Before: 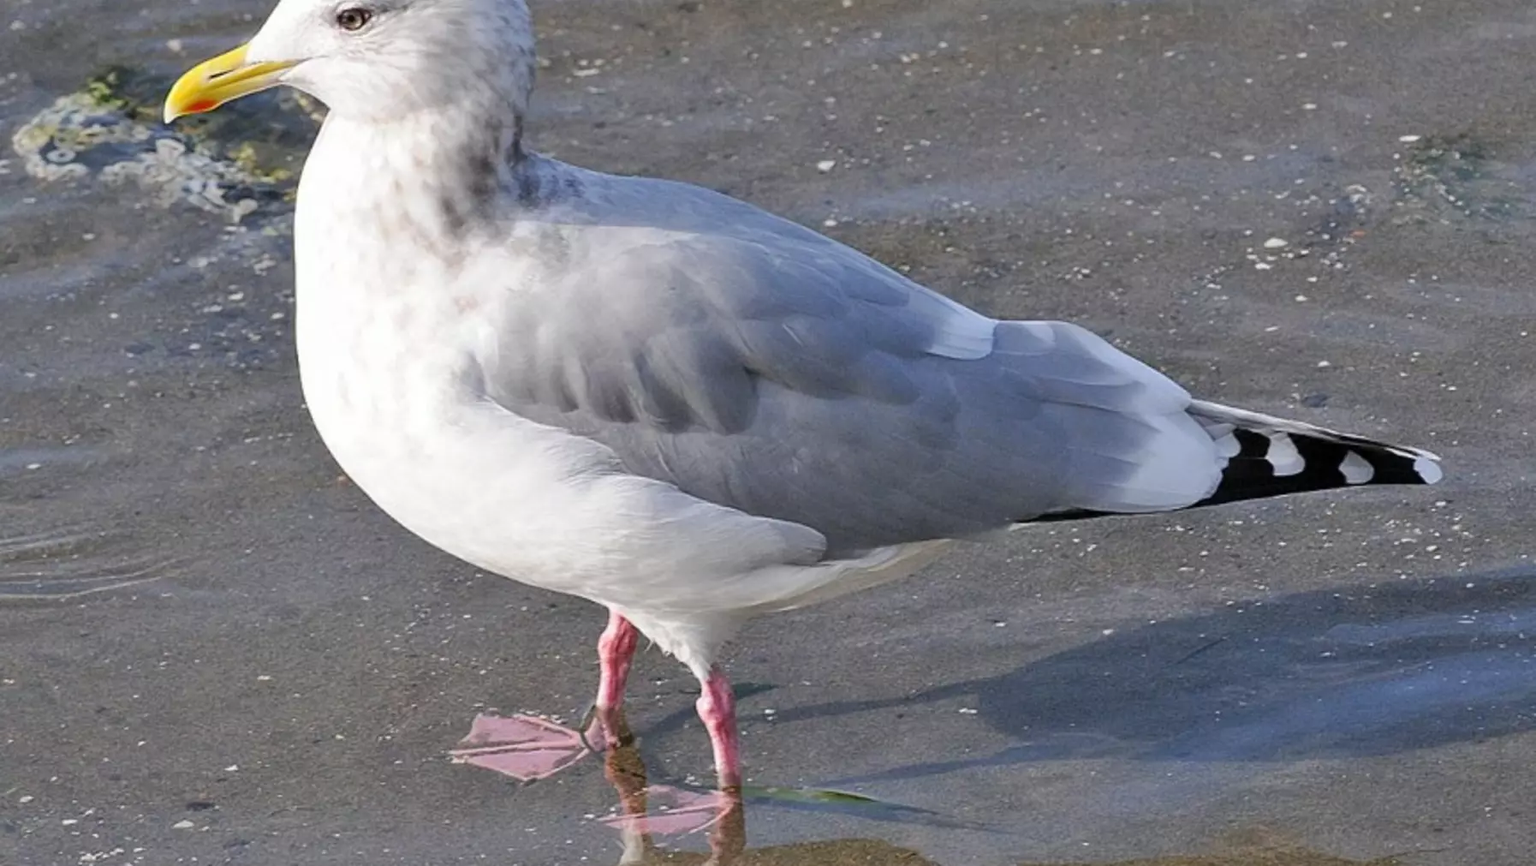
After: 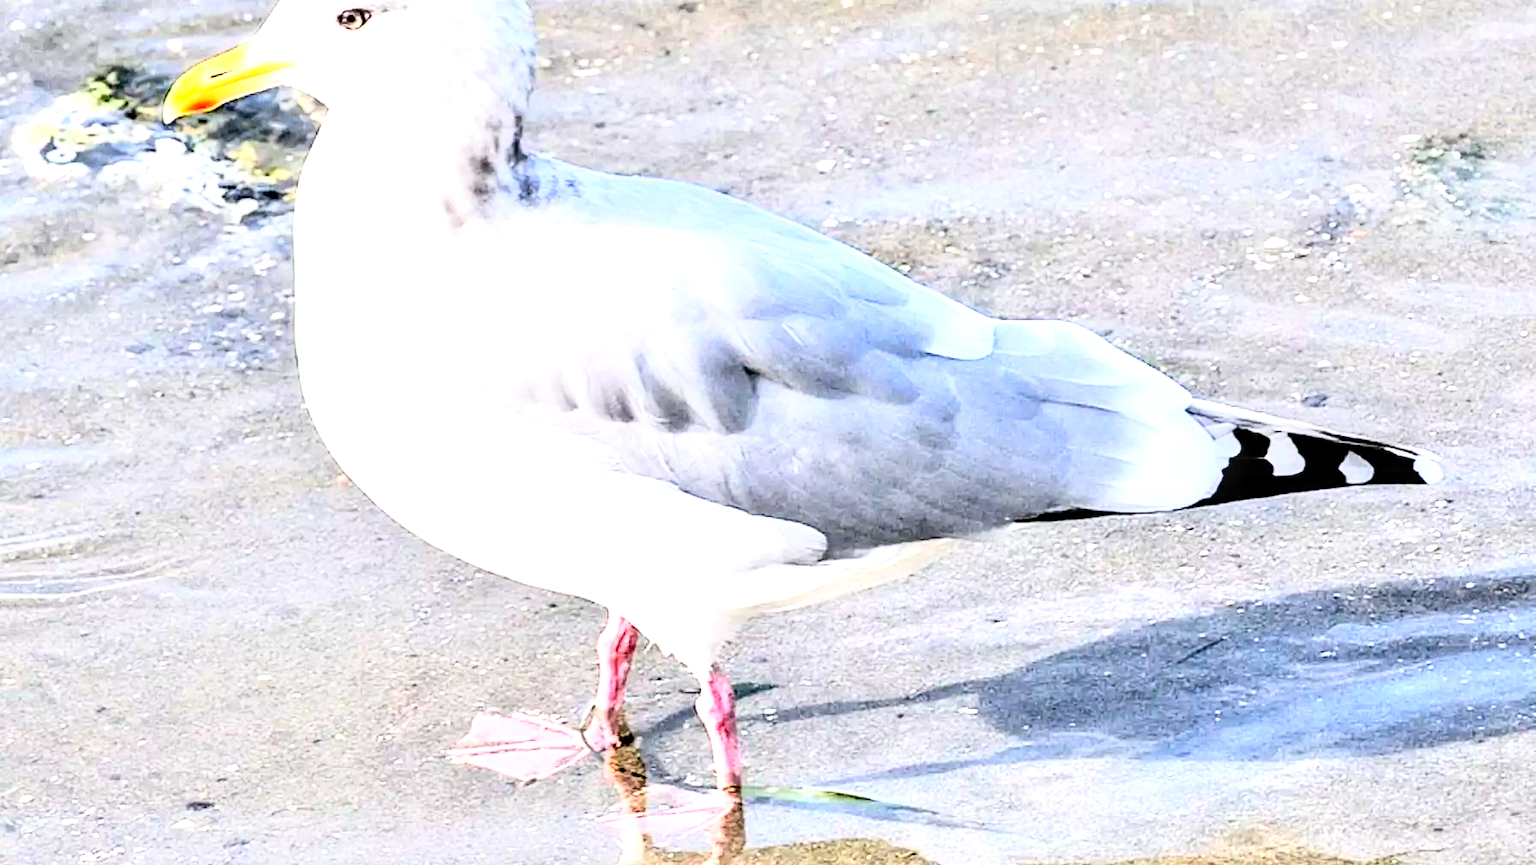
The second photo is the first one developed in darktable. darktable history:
exposure: black level correction 0, exposure 1.1 EV, compensate exposure bias true, compensate highlight preservation false
base curve: curves: ch0 [(0, 0) (0.073, 0.04) (0.157, 0.139) (0.492, 0.492) (0.758, 0.758) (1, 1)], preserve colors none
rgb curve: curves: ch0 [(0, 0) (0.21, 0.15) (0.24, 0.21) (0.5, 0.75) (0.75, 0.96) (0.89, 0.99) (1, 1)]; ch1 [(0, 0.02) (0.21, 0.13) (0.25, 0.2) (0.5, 0.67) (0.75, 0.9) (0.89, 0.97) (1, 1)]; ch2 [(0, 0.02) (0.21, 0.13) (0.25, 0.2) (0.5, 0.67) (0.75, 0.9) (0.89, 0.97) (1, 1)], compensate middle gray true
local contrast: highlights 65%, shadows 54%, detail 169%, midtone range 0.514
